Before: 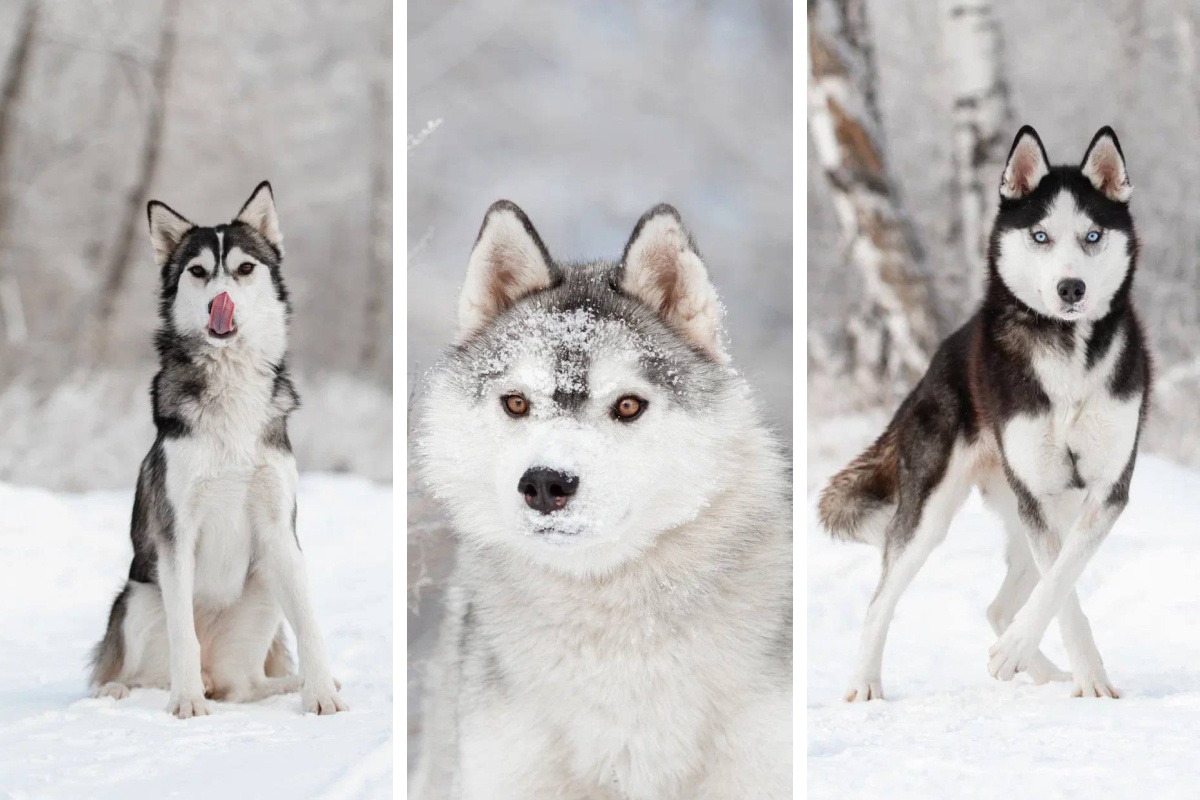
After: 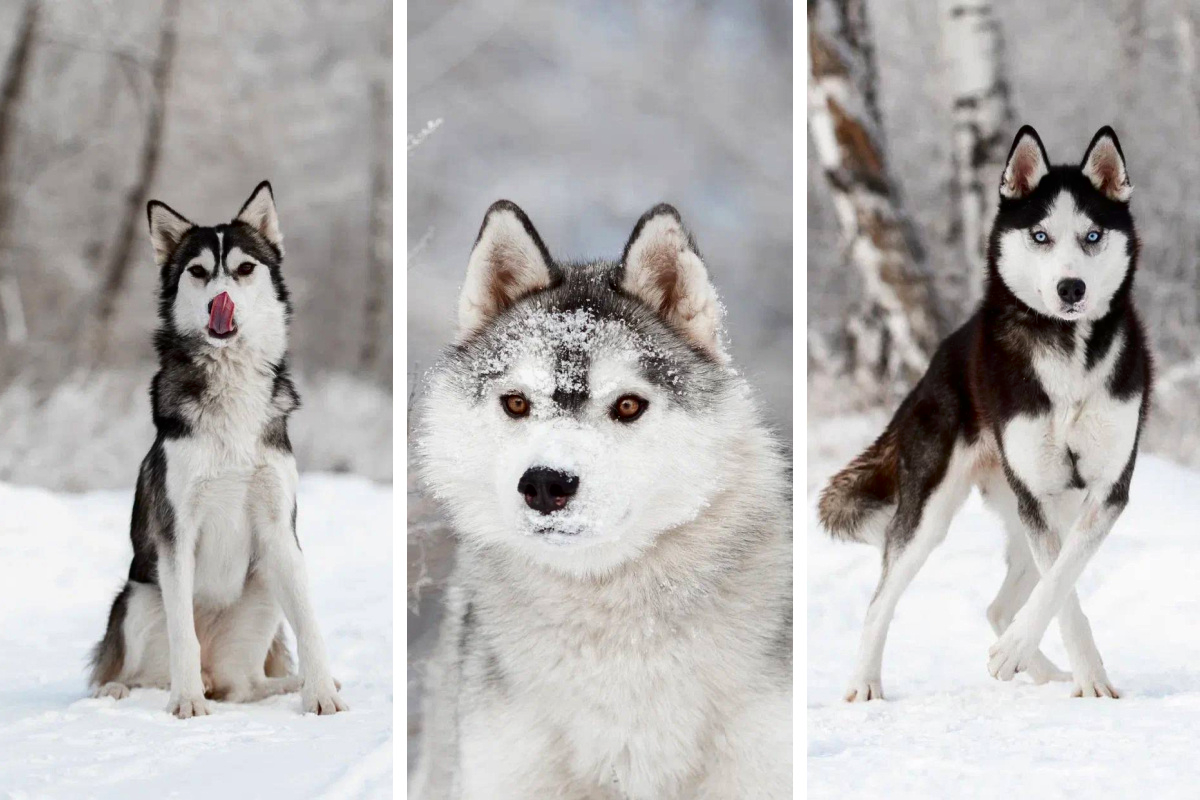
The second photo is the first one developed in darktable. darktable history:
contrast brightness saturation: contrast 0.13, brightness -0.24, saturation 0.14
